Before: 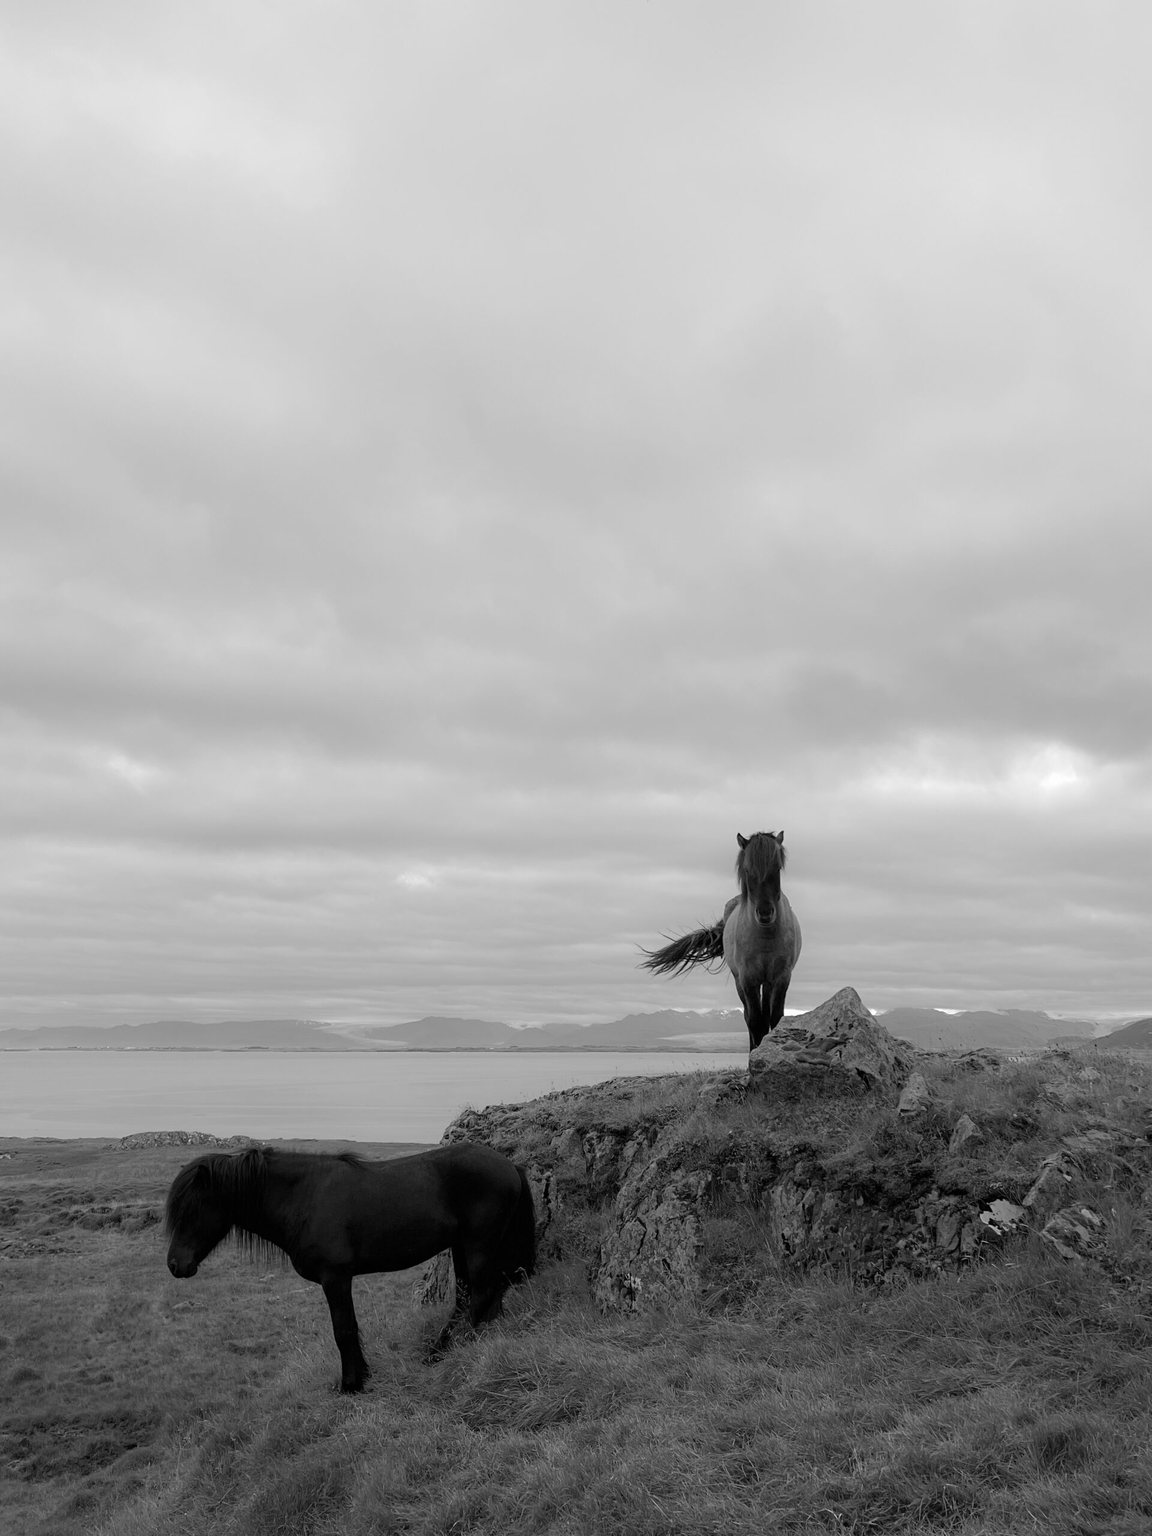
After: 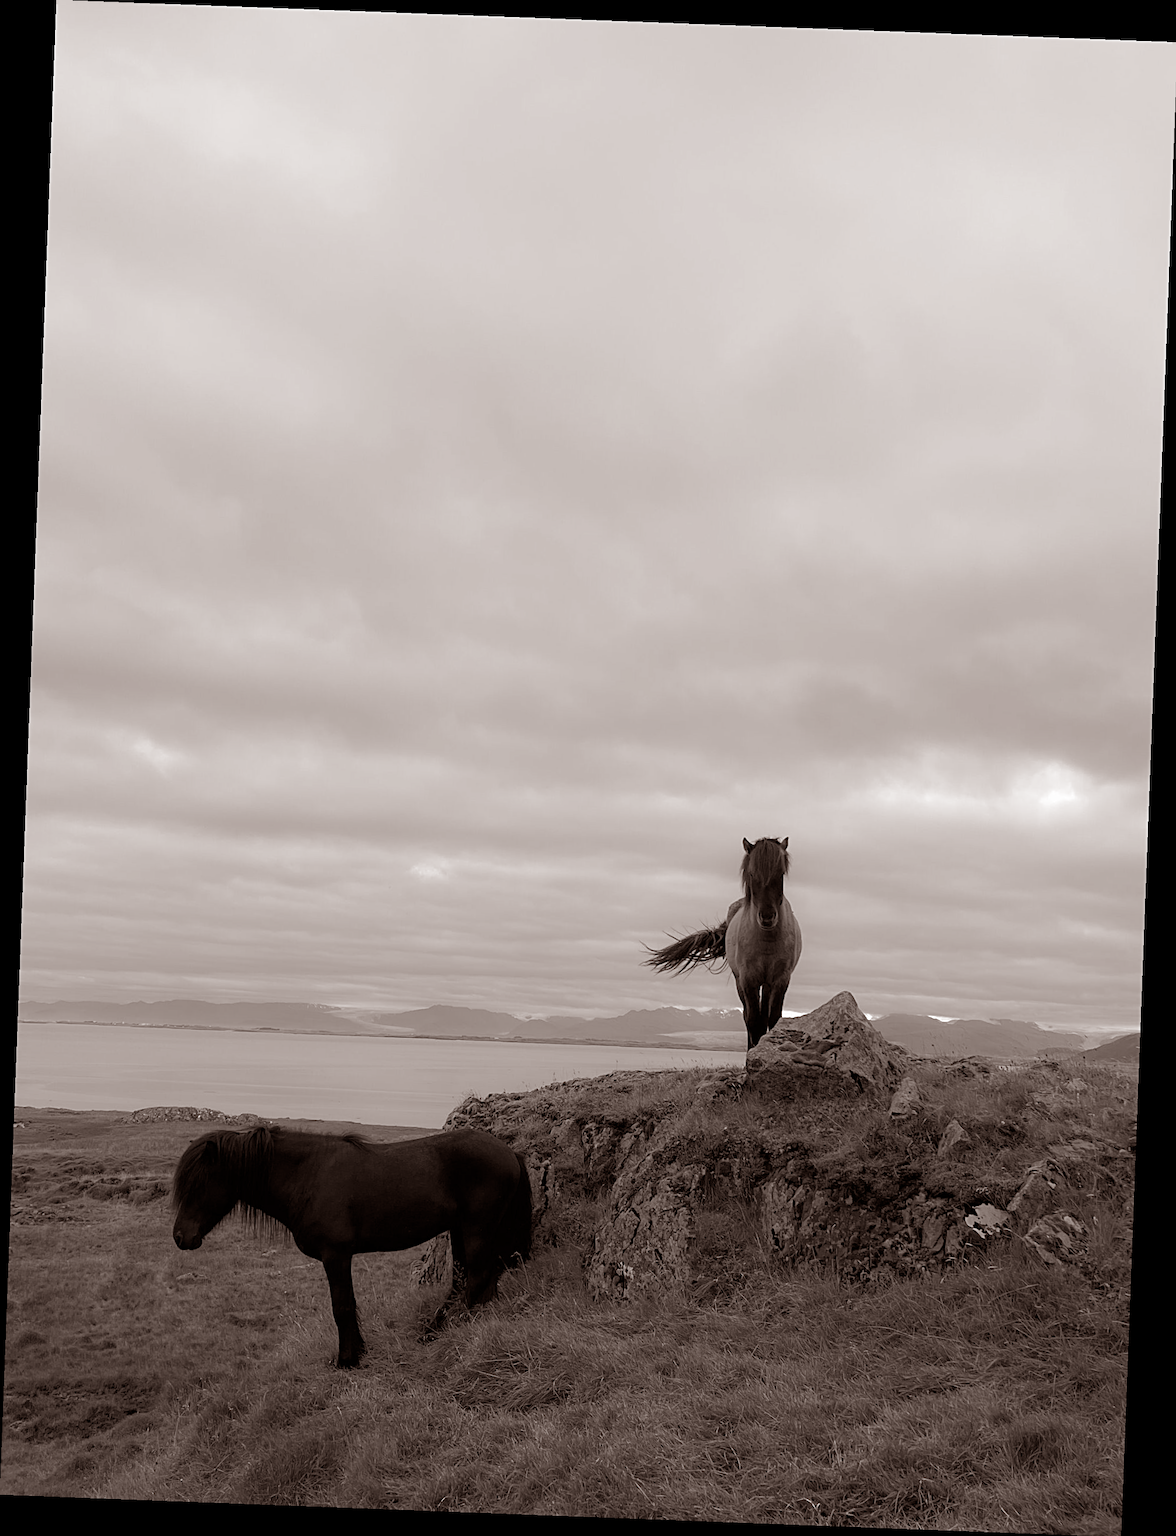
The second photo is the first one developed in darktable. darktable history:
rgb levels: mode RGB, independent channels, levels [[0, 0.5, 1], [0, 0.521, 1], [0, 0.536, 1]]
sharpen: radius 2.529, amount 0.323
rotate and perspective: rotation 2.17°, automatic cropping off
